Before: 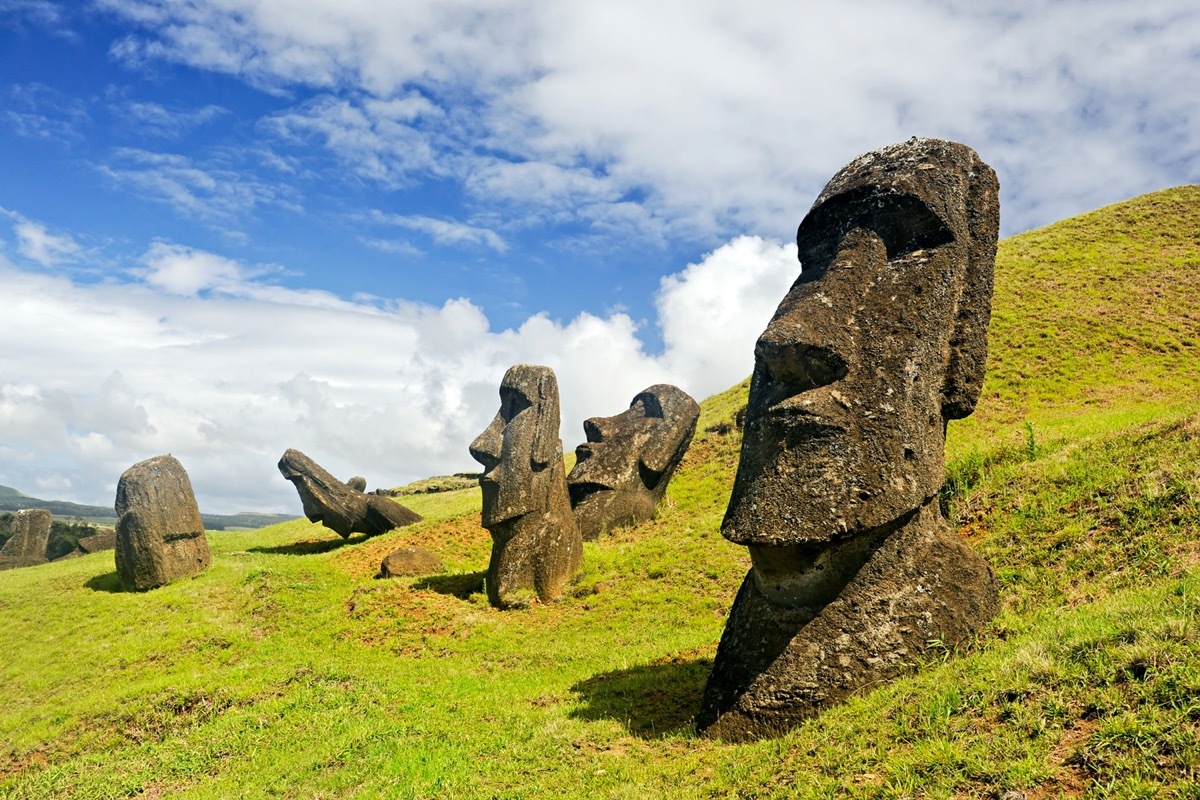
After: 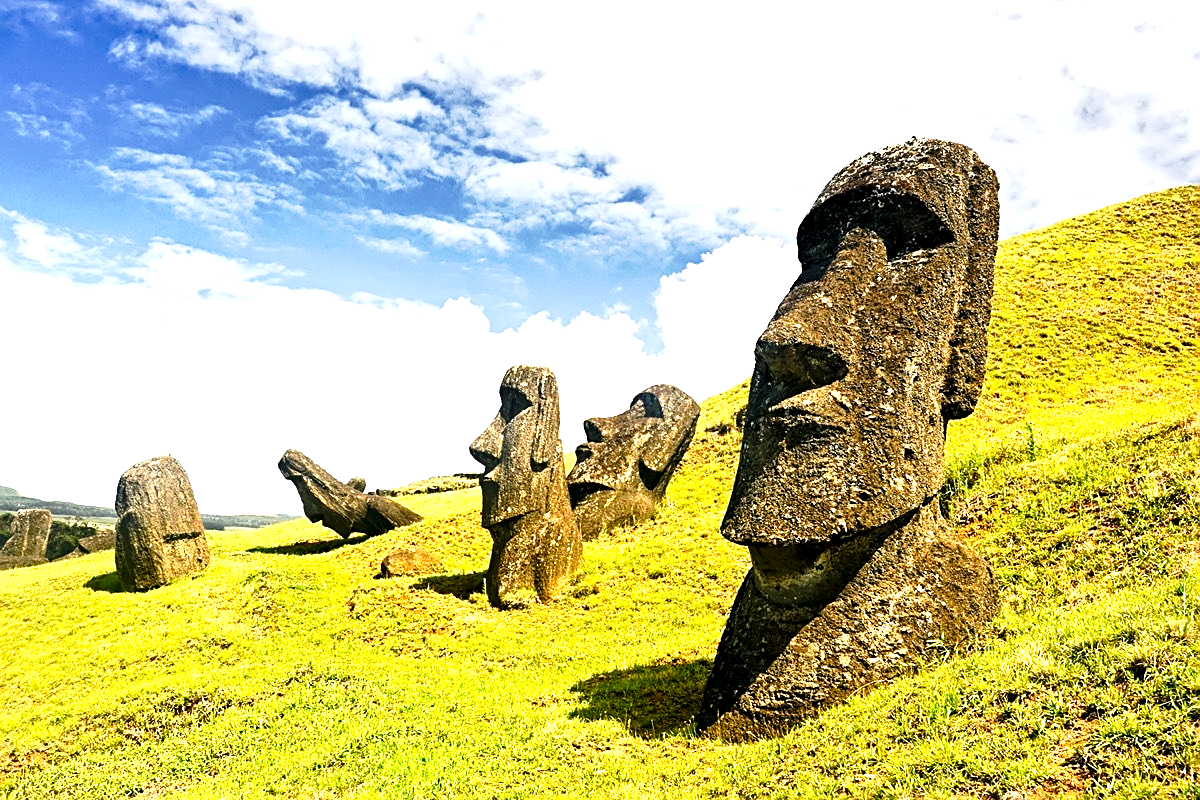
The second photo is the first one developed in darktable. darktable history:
sharpen: on, module defaults
shadows and highlights: shadows 20.96, highlights -35.58, highlights color adjustment 0.334%, soften with gaussian
local contrast: highlights 101%, shadows 100%, detail 120%, midtone range 0.2
tone curve: curves: ch0 [(0.003, 0) (0.066, 0.023) (0.154, 0.082) (0.281, 0.221) (0.405, 0.389) (0.517, 0.553) (0.716, 0.743) (0.822, 0.882) (1, 1)]; ch1 [(0, 0) (0.164, 0.115) (0.337, 0.332) (0.39, 0.398) (0.464, 0.461) (0.501, 0.5) (0.521, 0.526) (0.571, 0.606) (0.656, 0.677) (0.723, 0.731) (0.811, 0.796) (1, 1)]; ch2 [(0, 0) (0.337, 0.382) (0.464, 0.476) (0.501, 0.502) (0.527, 0.54) (0.556, 0.567) (0.575, 0.606) (0.659, 0.736) (1, 1)], preserve colors none
exposure: black level correction 0, exposure 1.106 EV, compensate highlight preservation false
color calibration: x 0.329, y 0.344, temperature 5648.68 K
